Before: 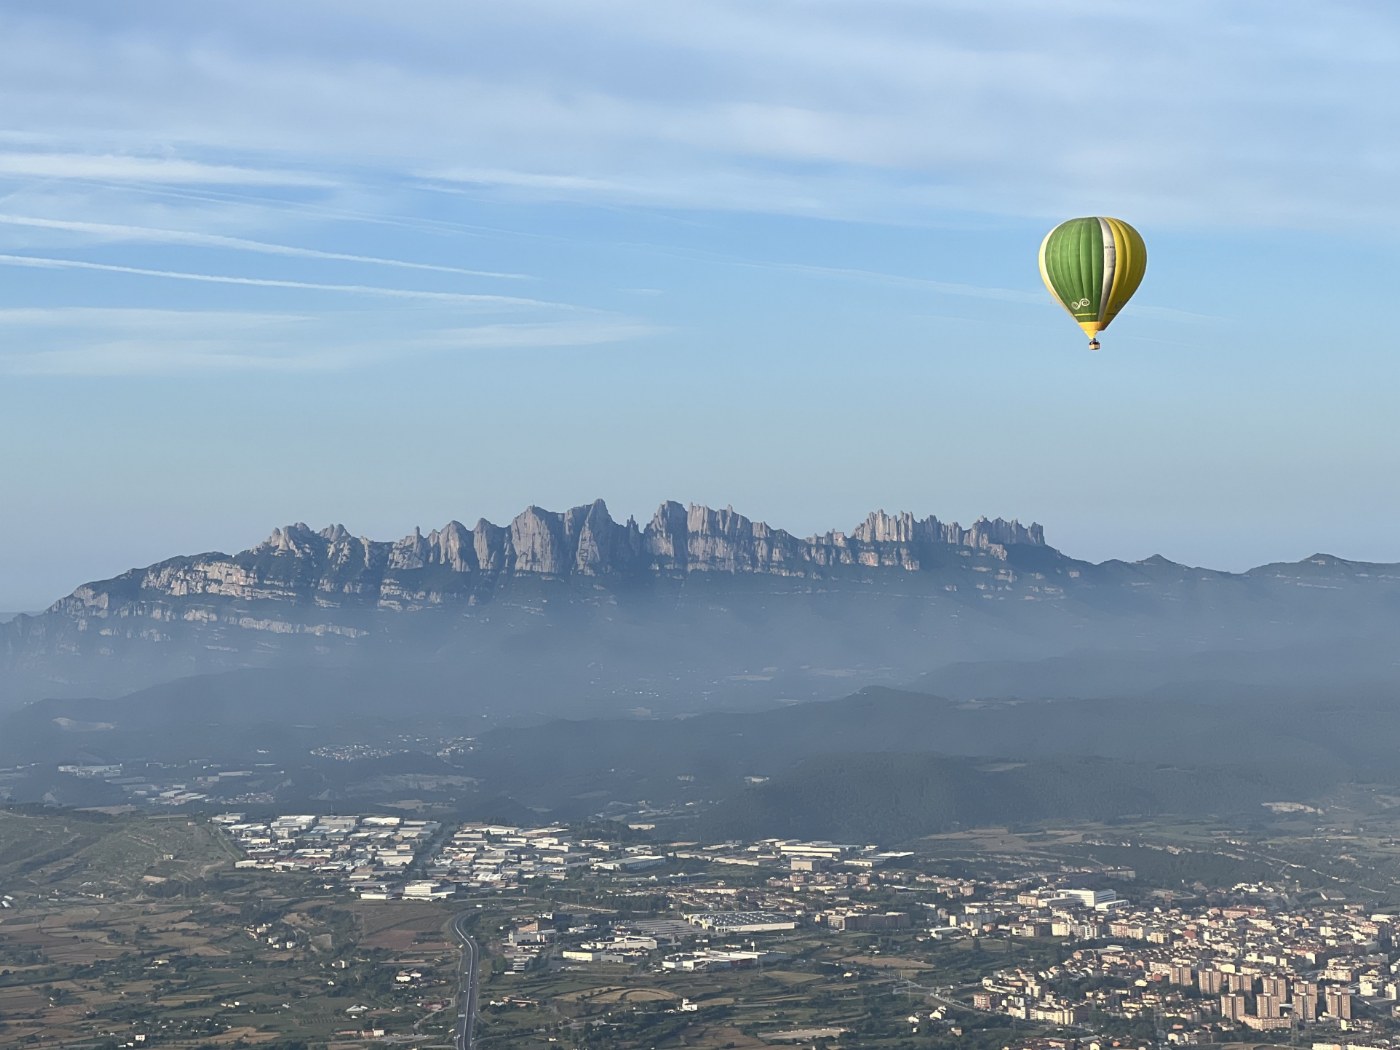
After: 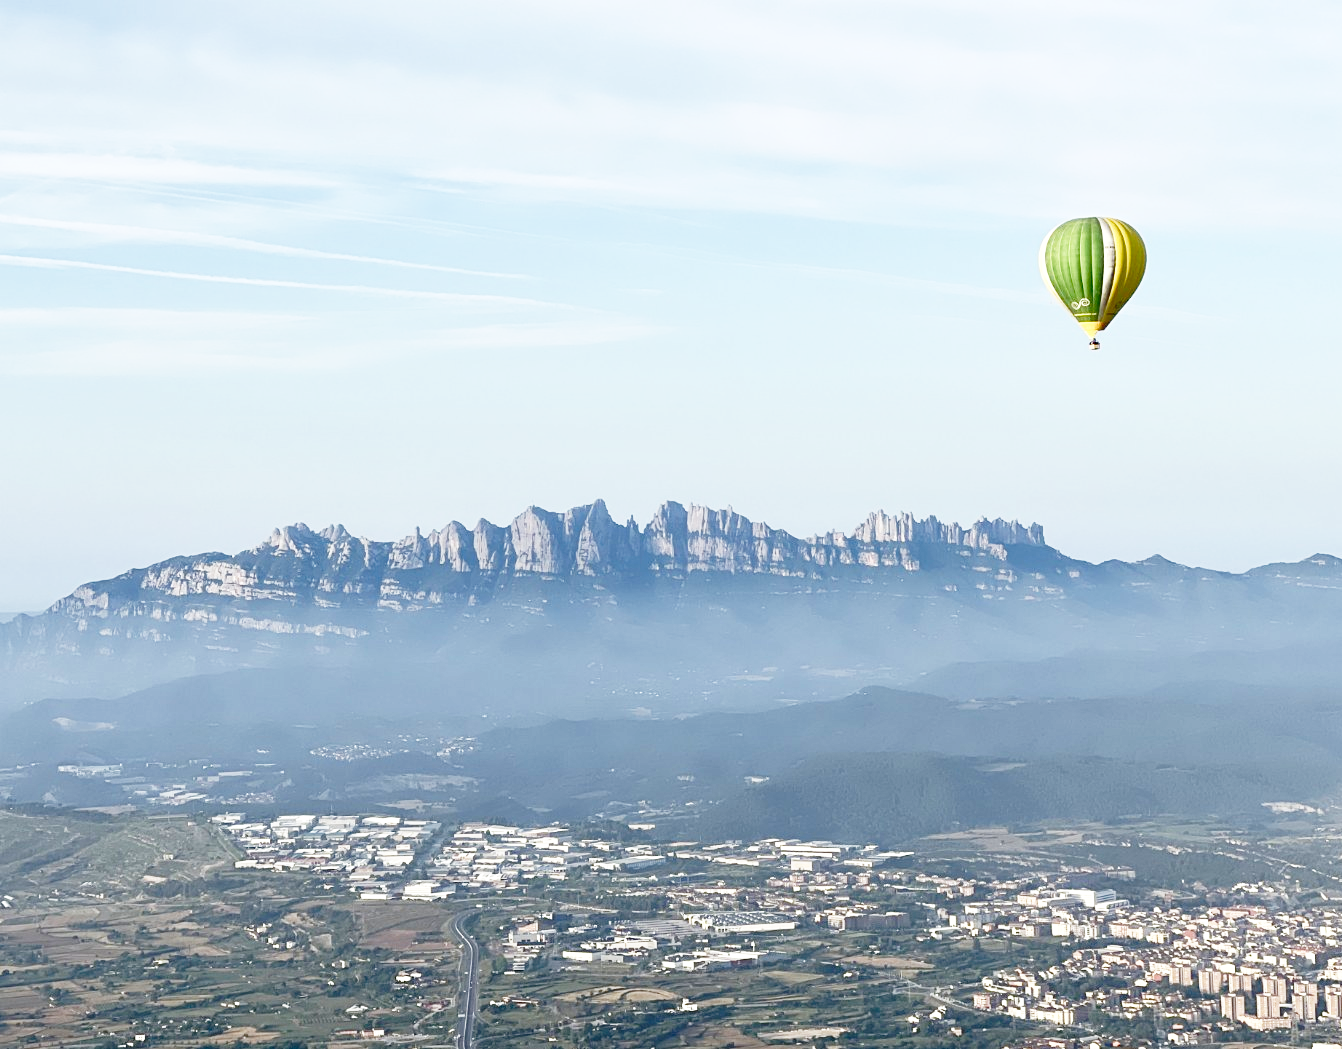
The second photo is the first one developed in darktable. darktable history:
base curve: curves: ch0 [(0, 0) (0.028, 0.03) (0.105, 0.232) (0.387, 0.748) (0.754, 0.968) (1, 1)], fusion 1, exposure shift 0.576, preserve colors none
crop: right 4.126%, bottom 0.031%
contrast brightness saturation: brightness -0.2, saturation 0.08
